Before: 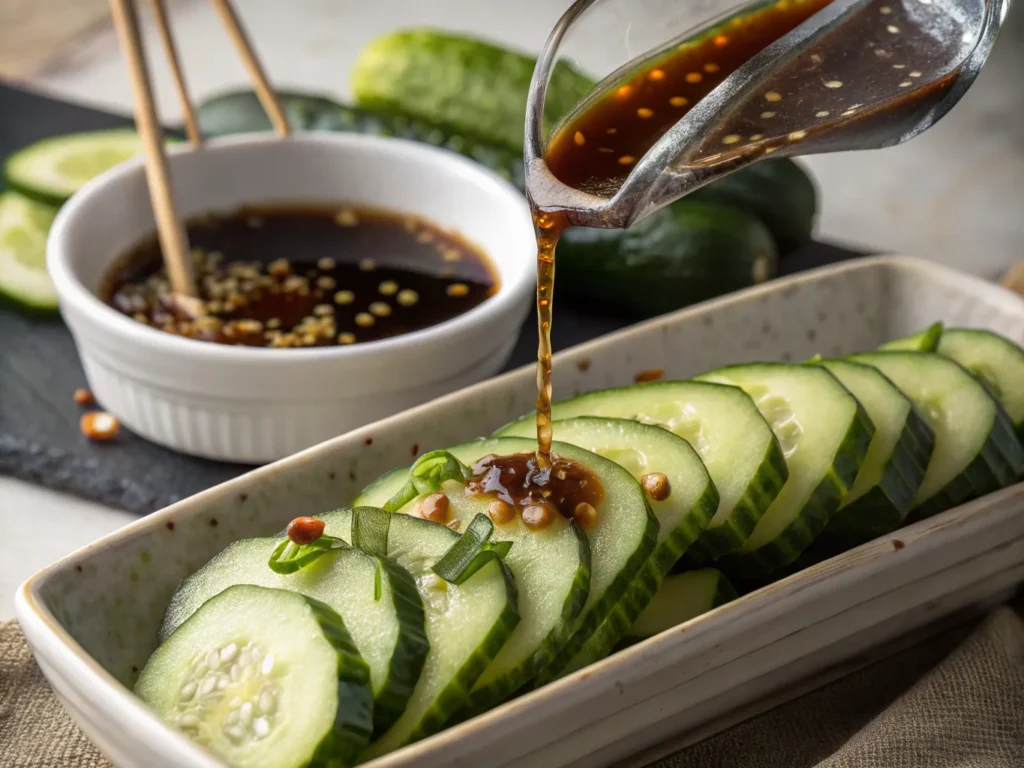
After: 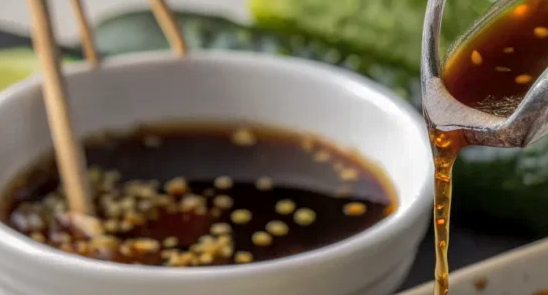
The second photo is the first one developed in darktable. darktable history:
local contrast: on, module defaults
shadows and highlights: shadows 40.15, highlights -59.8
crop: left 10.069%, top 10.551%, right 36.349%, bottom 50.95%
